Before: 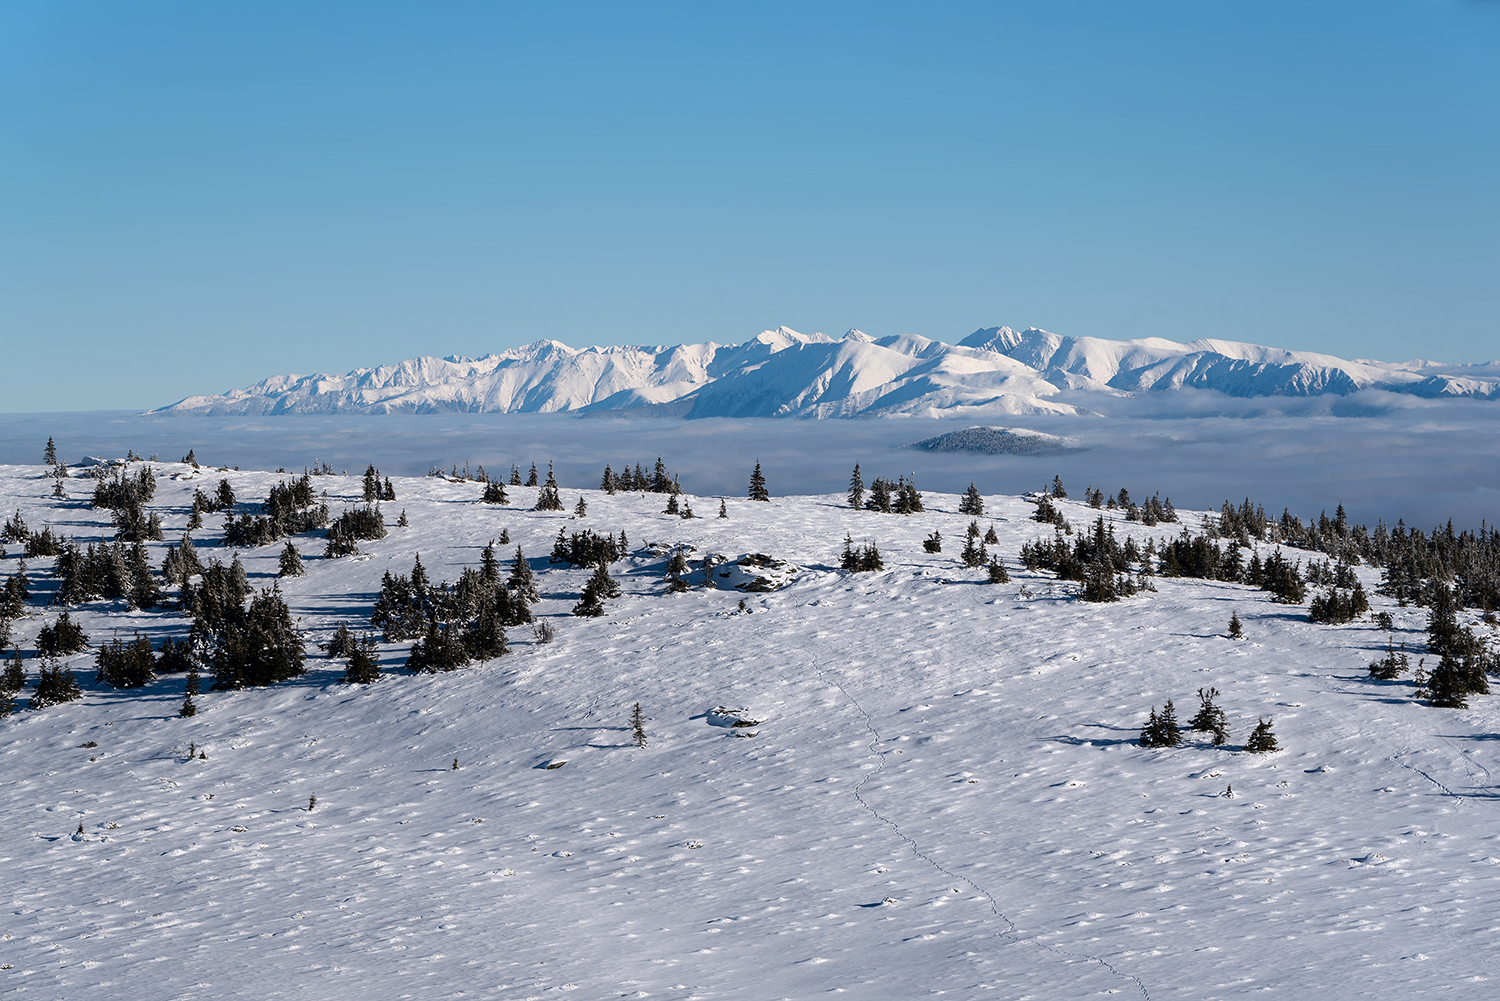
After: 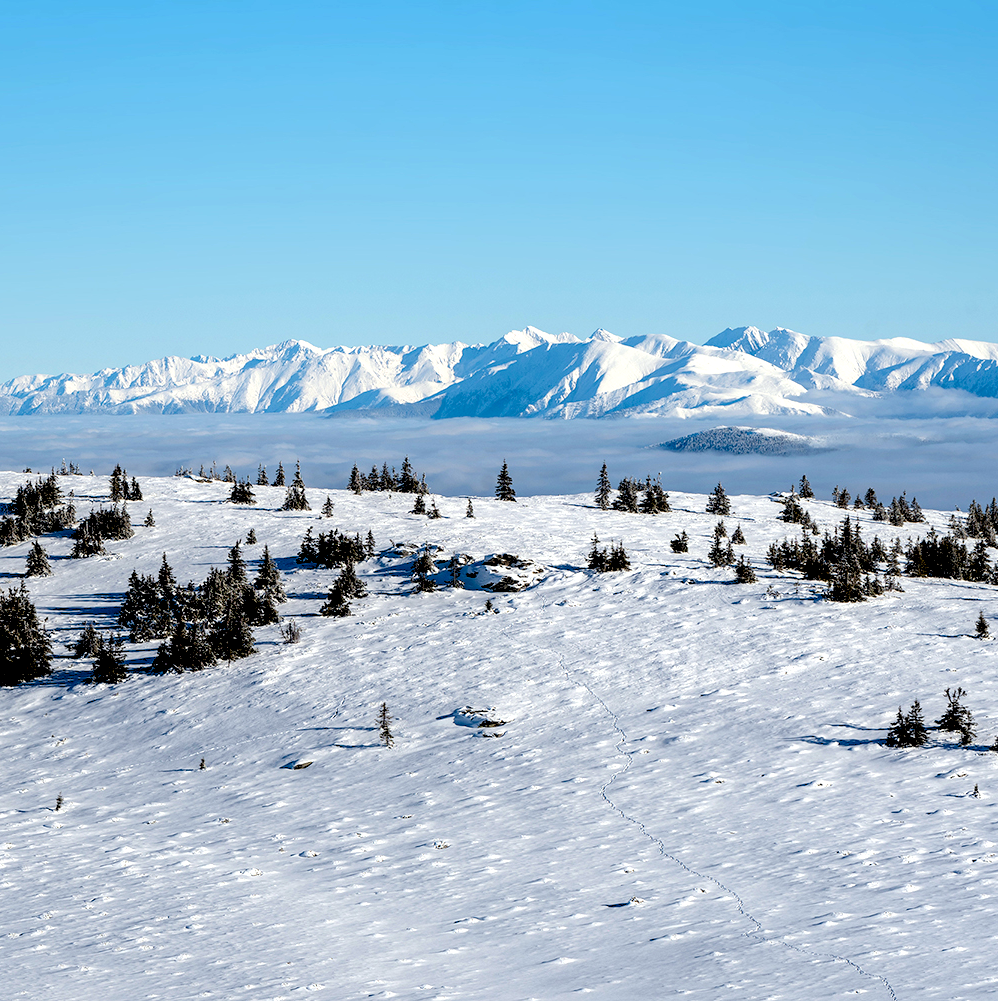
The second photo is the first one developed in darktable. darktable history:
levels: black 3.83%, white 90.64%, levels [0.044, 0.416, 0.908]
exposure: black level correction 0.012, compensate highlight preservation false
color correction: highlights a* -2.68, highlights b* 2.57
crop: left 16.899%, right 16.556%
local contrast: highlights 83%, shadows 81%
